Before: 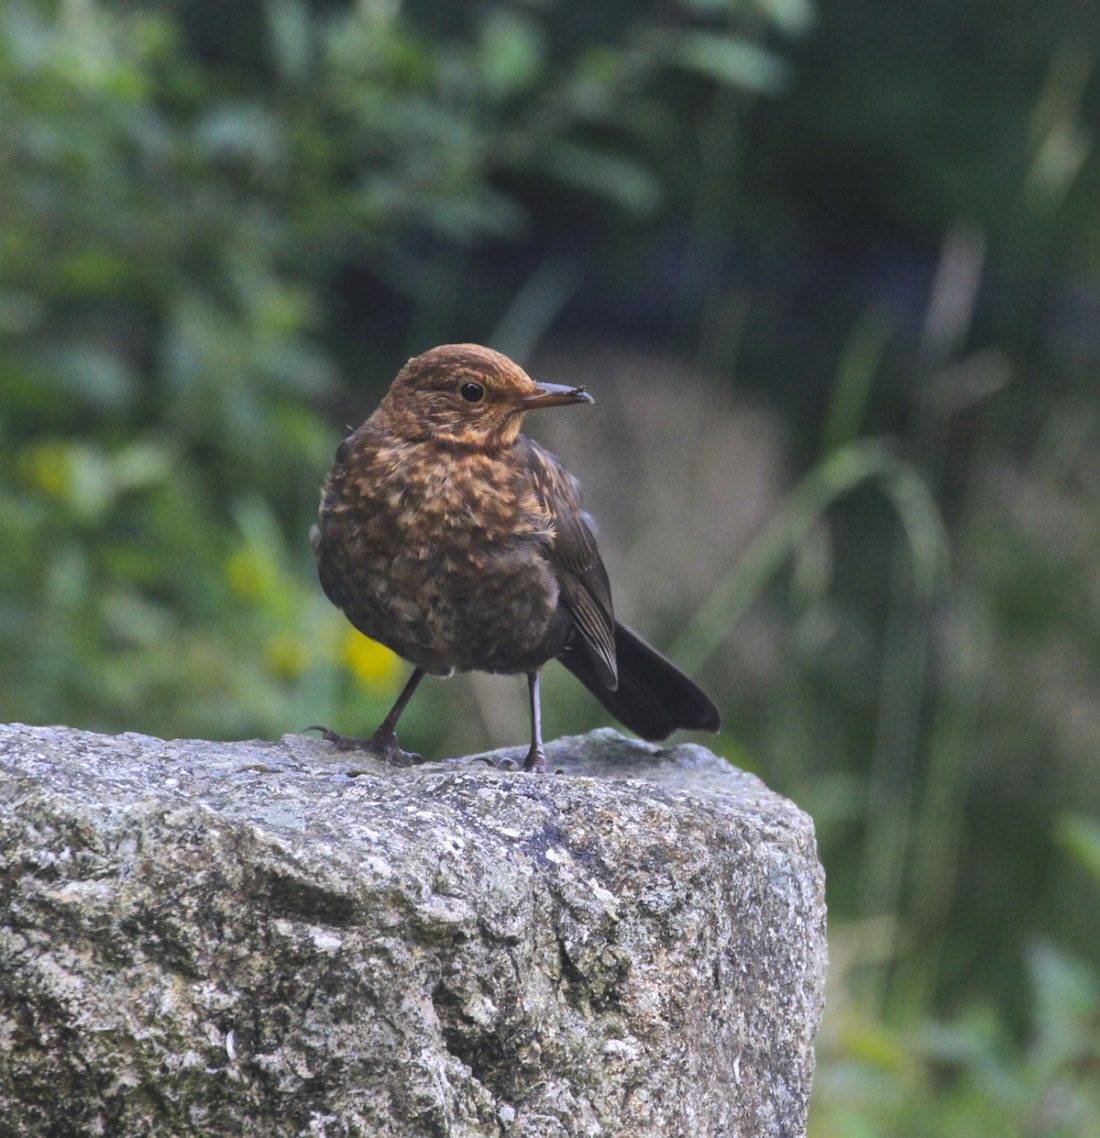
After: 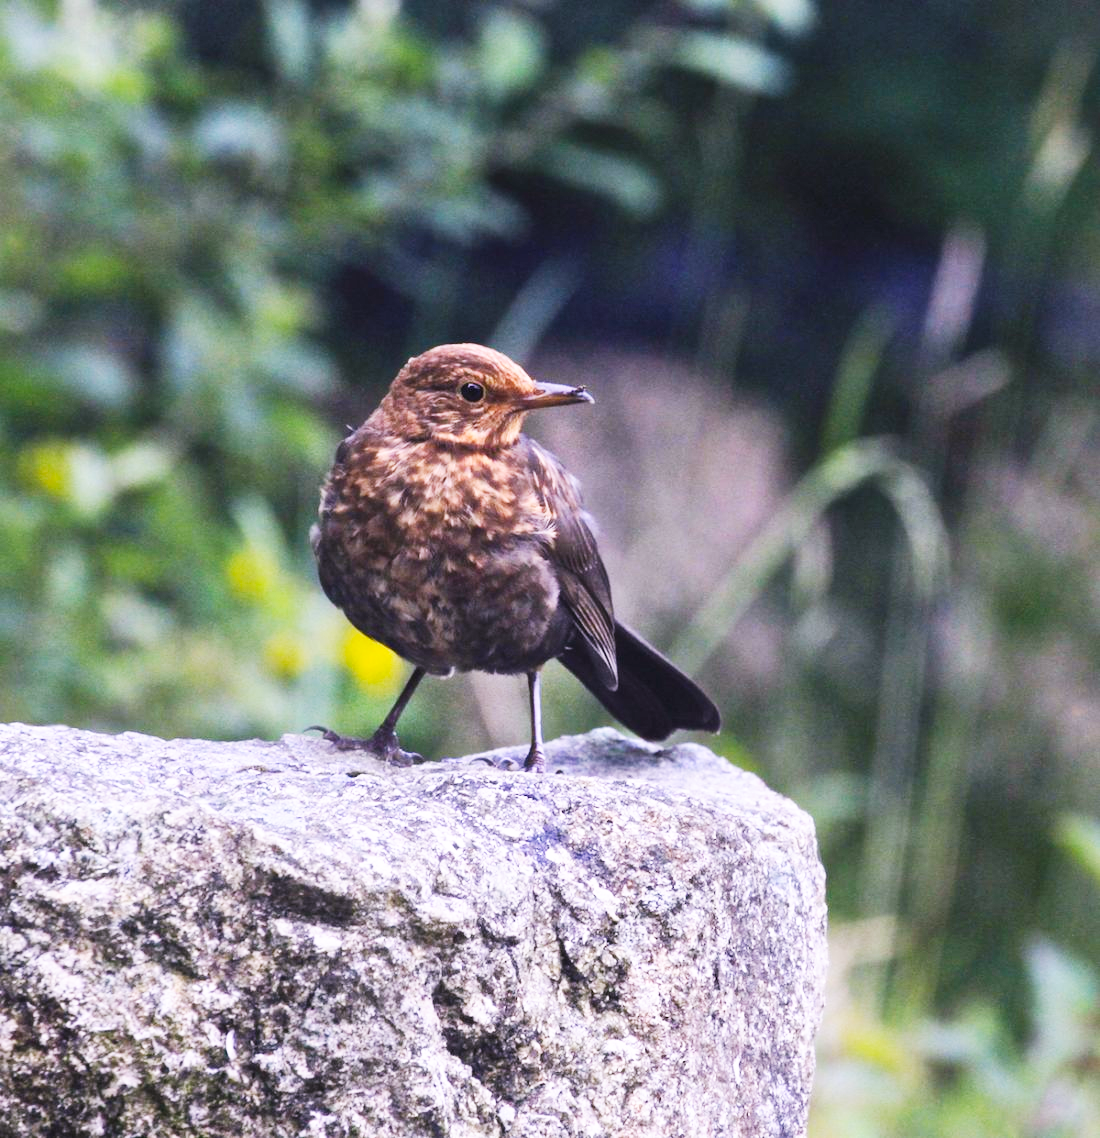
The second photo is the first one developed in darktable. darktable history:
base curve: curves: ch0 [(0, 0) (0.007, 0.004) (0.027, 0.03) (0.046, 0.07) (0.207, 0.54) (0.442, 0.872) (0.673, 0.972) (1, 1)], preserve colors none
exposure: black level correction 0.001, exposure -0.2 EV, compensate highlight preservation false
white balance: red 1.066, blue 1.119
